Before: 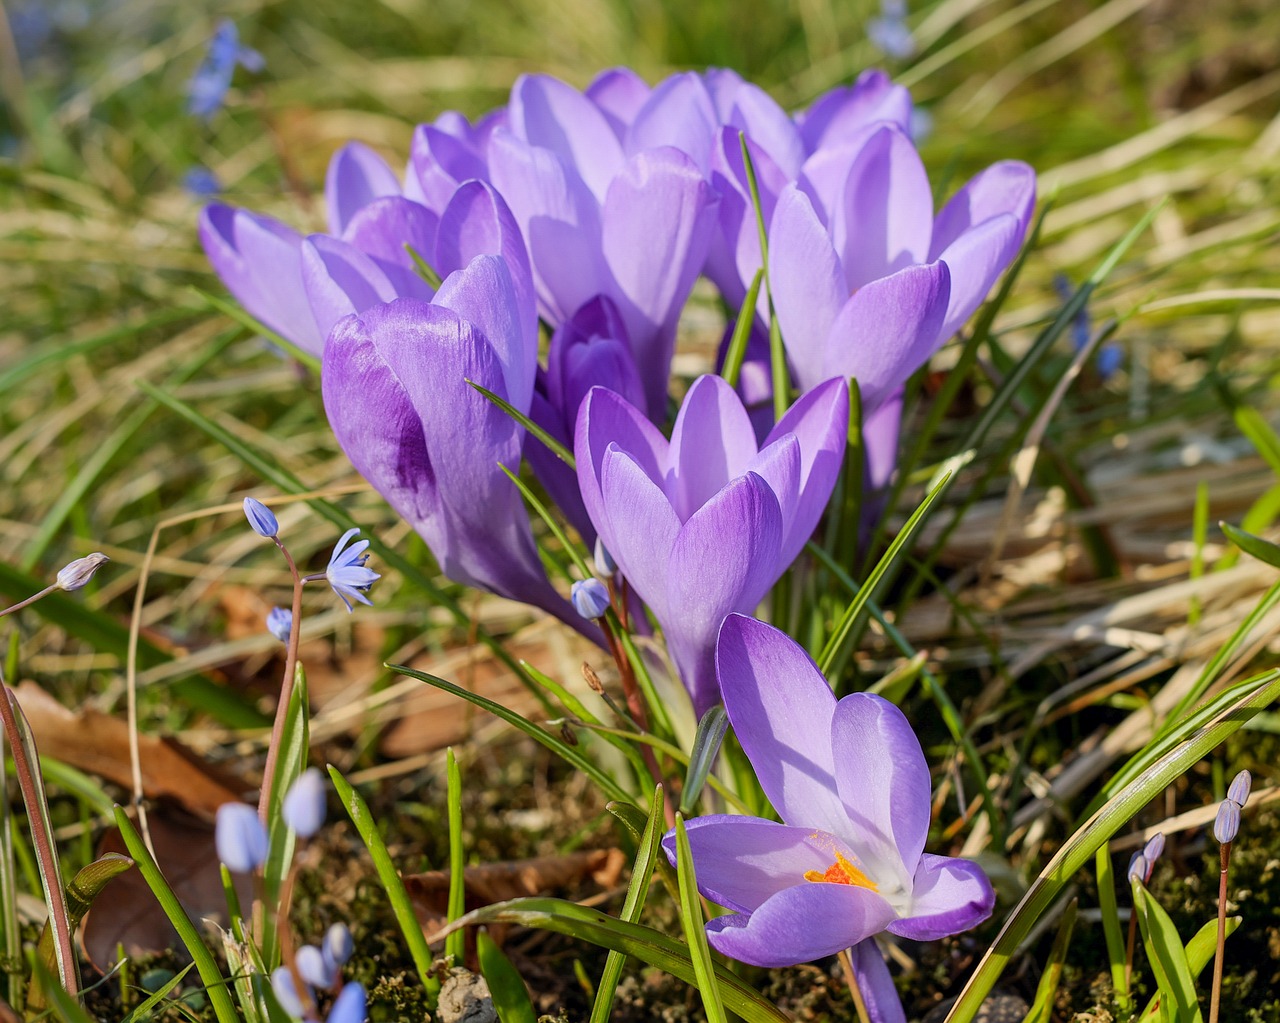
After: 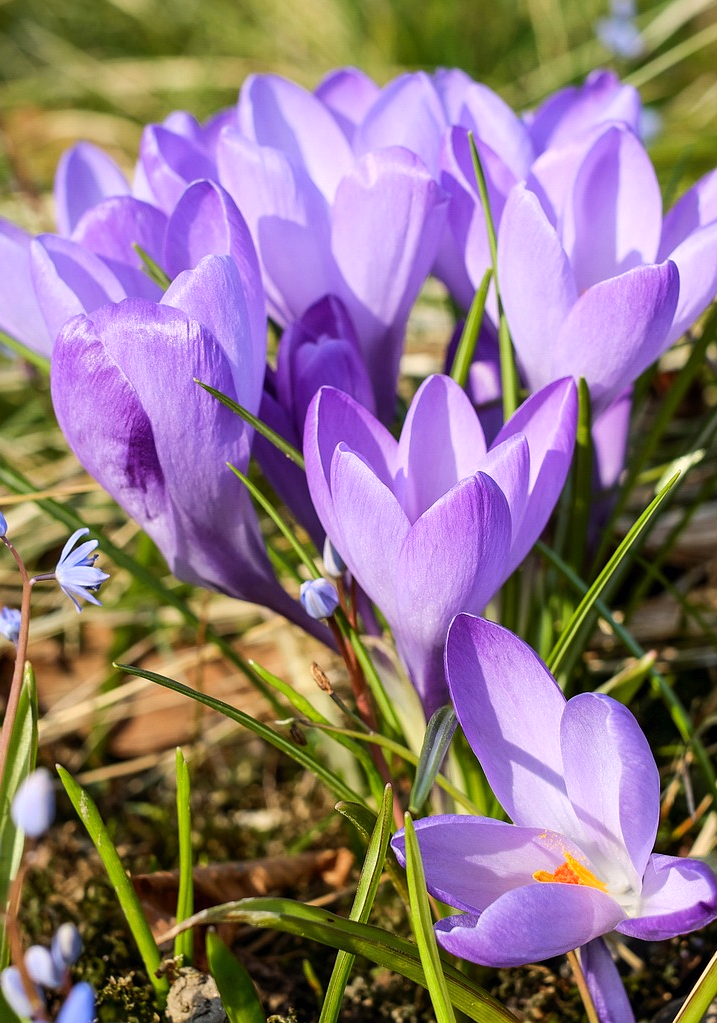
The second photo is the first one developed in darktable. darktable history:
tone equalizer: -8 EV -0.431 EV, -7 EV -0.411 EV, -6 EV -0.317 EV, -5 EV -0.197 EV, -3 EV 0.252 EV, -2 EV 0.342 EV, -1 EV 0.375 EV, +0 EV 0.407 EV, edges refinement/feathering 500, mask exposure compensation -1.57 EV, preserve details no
crop: left 21.217%, right 22.594%
